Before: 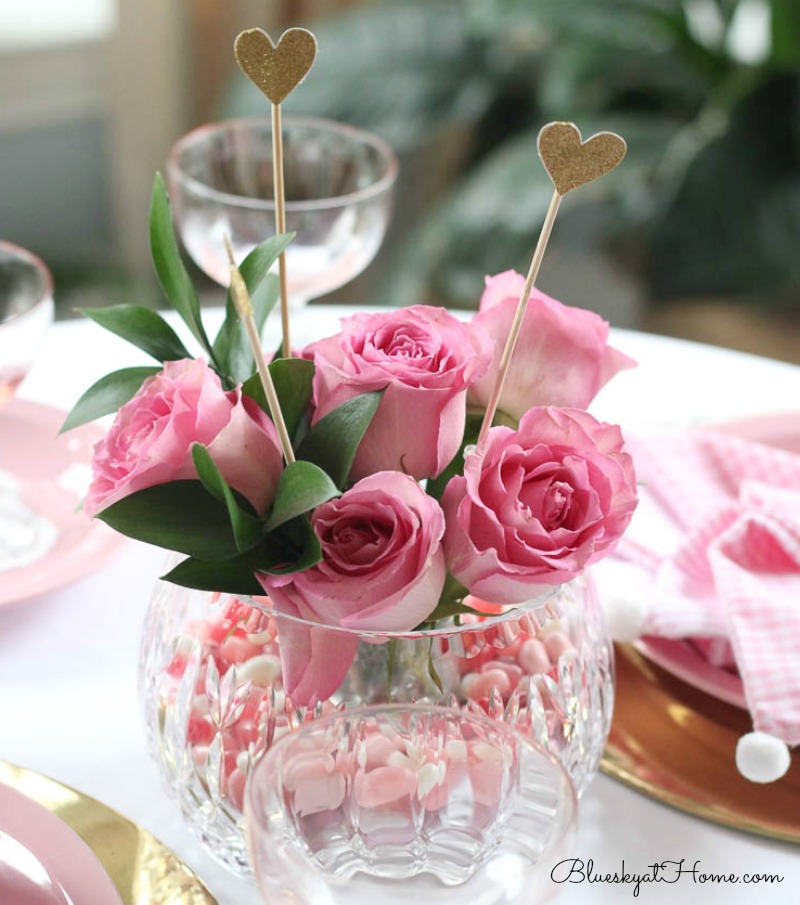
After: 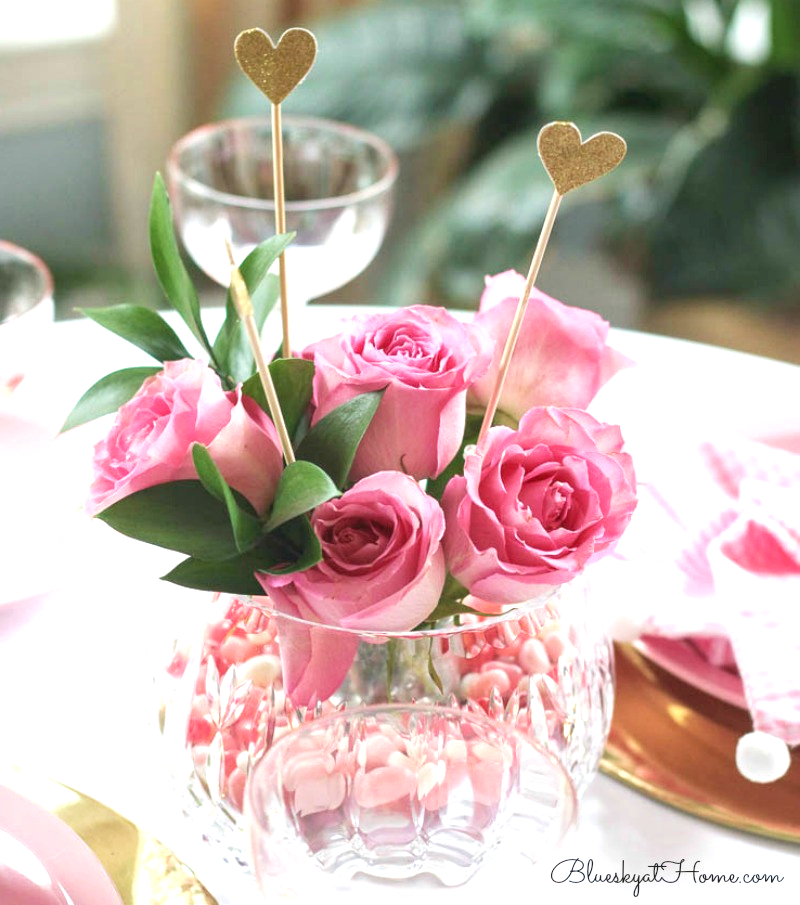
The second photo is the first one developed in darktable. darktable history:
local contrast: detail 110%
velvia: on, module defaults
exposure: exposure 0.601 EV, compensate highlight preservation false
